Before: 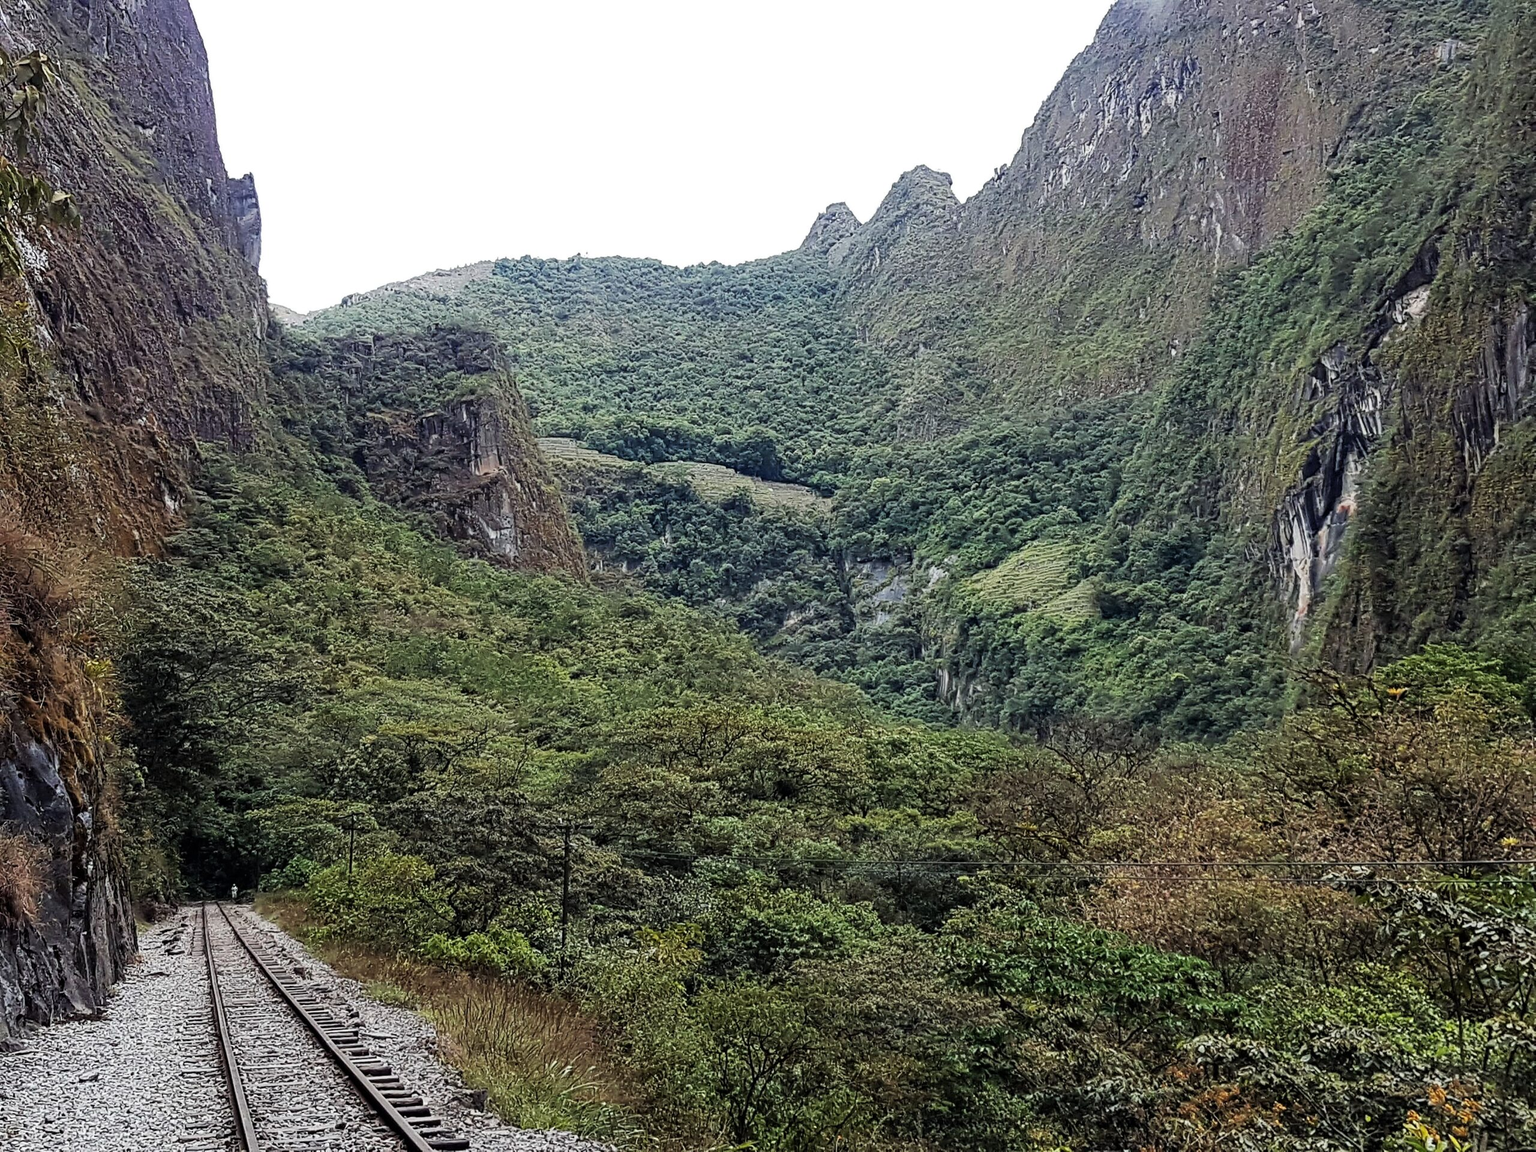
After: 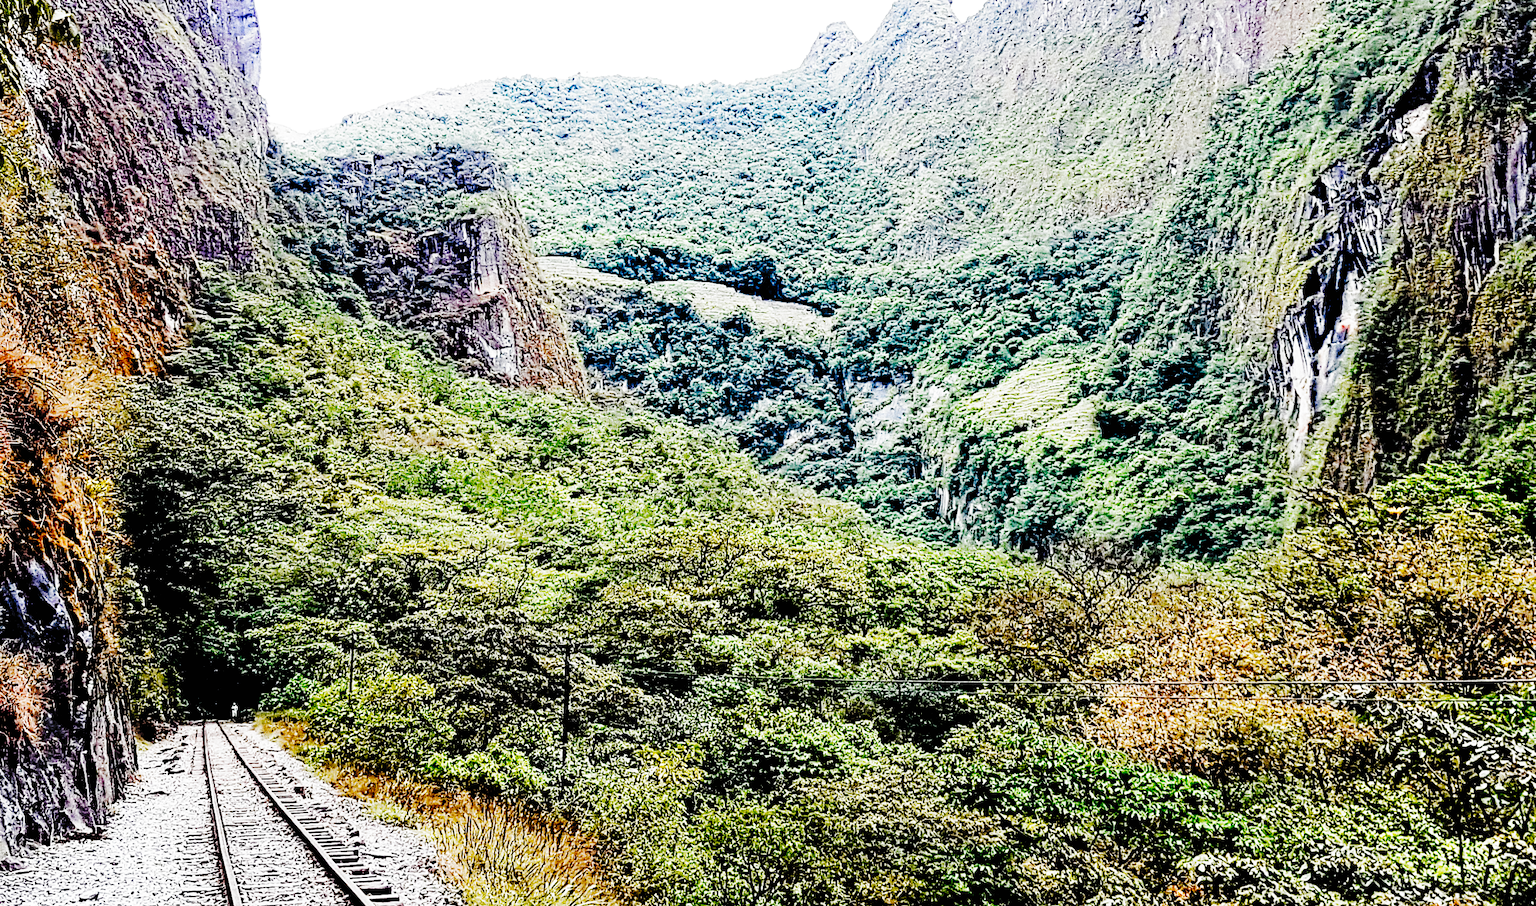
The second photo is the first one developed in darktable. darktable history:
tone curve: curves: ch0 [(0, 0) (0.003, 0.002) (0.011, 0.008) (0.025, 0.017) (0.044, 0.027) (0.069, 0.037) (0.1, 0.052) (0.136, 0.074) (0.177, 0.11) (0.224, 0.155) (0.277, 0.237) (0.335, 0.34) (0.399, 0.467) (0.468, 0.584) (0.543, 0.683) (0.623, 0.762) (0.709, 0.827) (0.801, 0.888) (0.898, 0.947) (1, 1)], preserve colors none
filmic rgb: black relative exposure -2.85 EV, white relative exposure 4.56 EV, hardness 1.77, contrast 1.25, preserve chrominance no, color science v5 (2021)
contrast brightness saturation: contrast 0.05, brightness 0.06, saturation 0.01
exposure: black level correction 0, exposure 1.2 EV, compensate highlight preservation false
crop and rotate: top 15.774%, bottom 5.506%
rotate and perspective: automatic cropping off
grain: strength 49.07%
color balance: lift [0.991, 1, 1, 1], gamma [0.996, 1, 1, 1], input saturation 98.52%, contrast 20.34%, output saturation 103.72%
